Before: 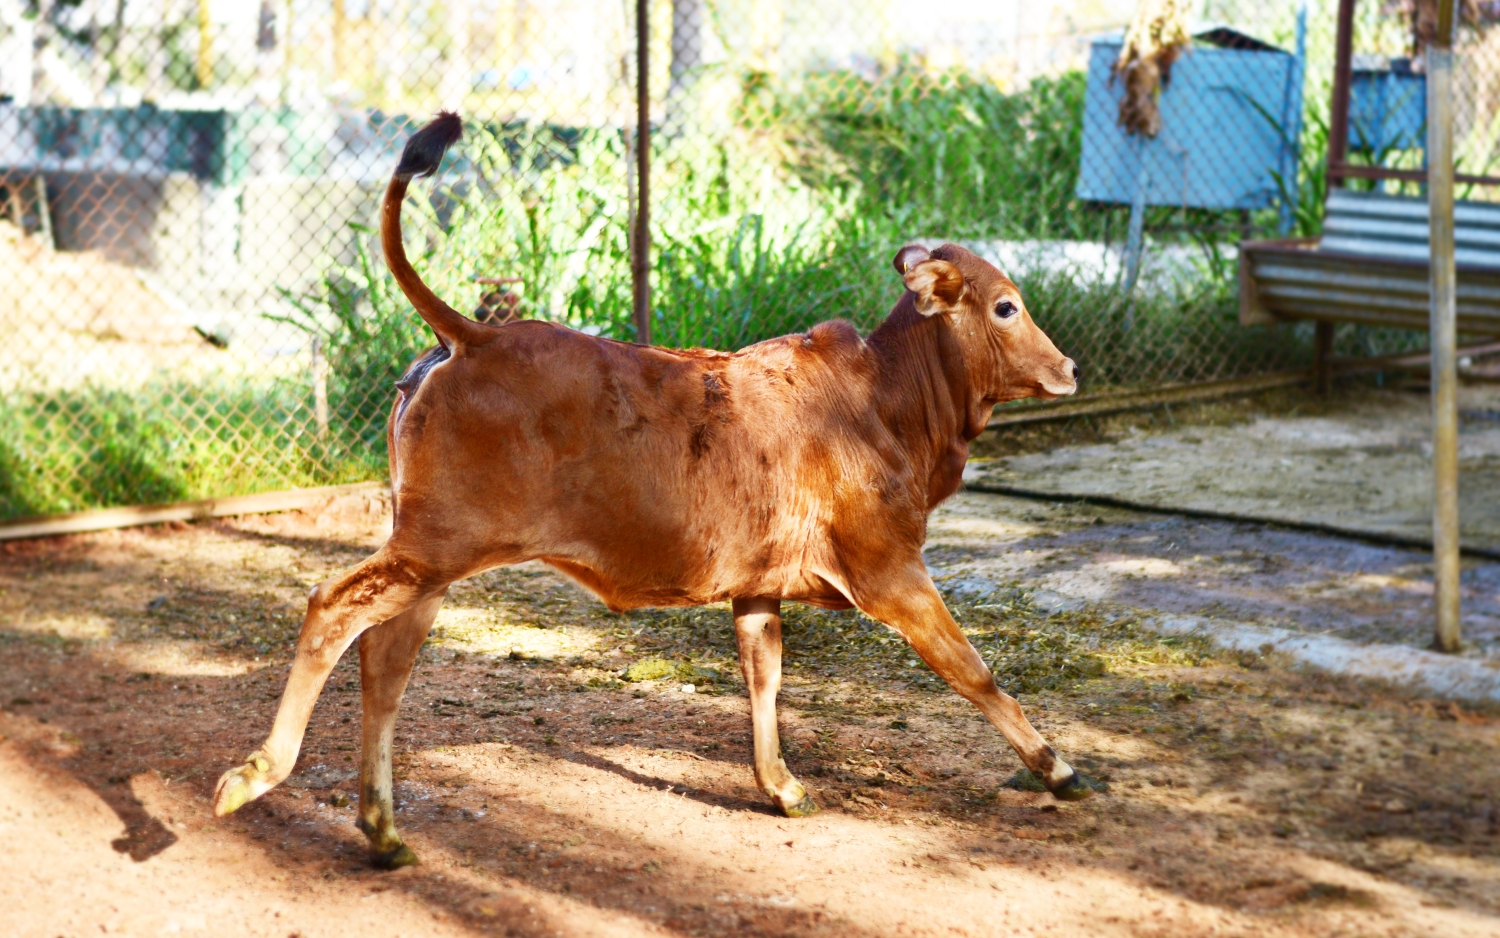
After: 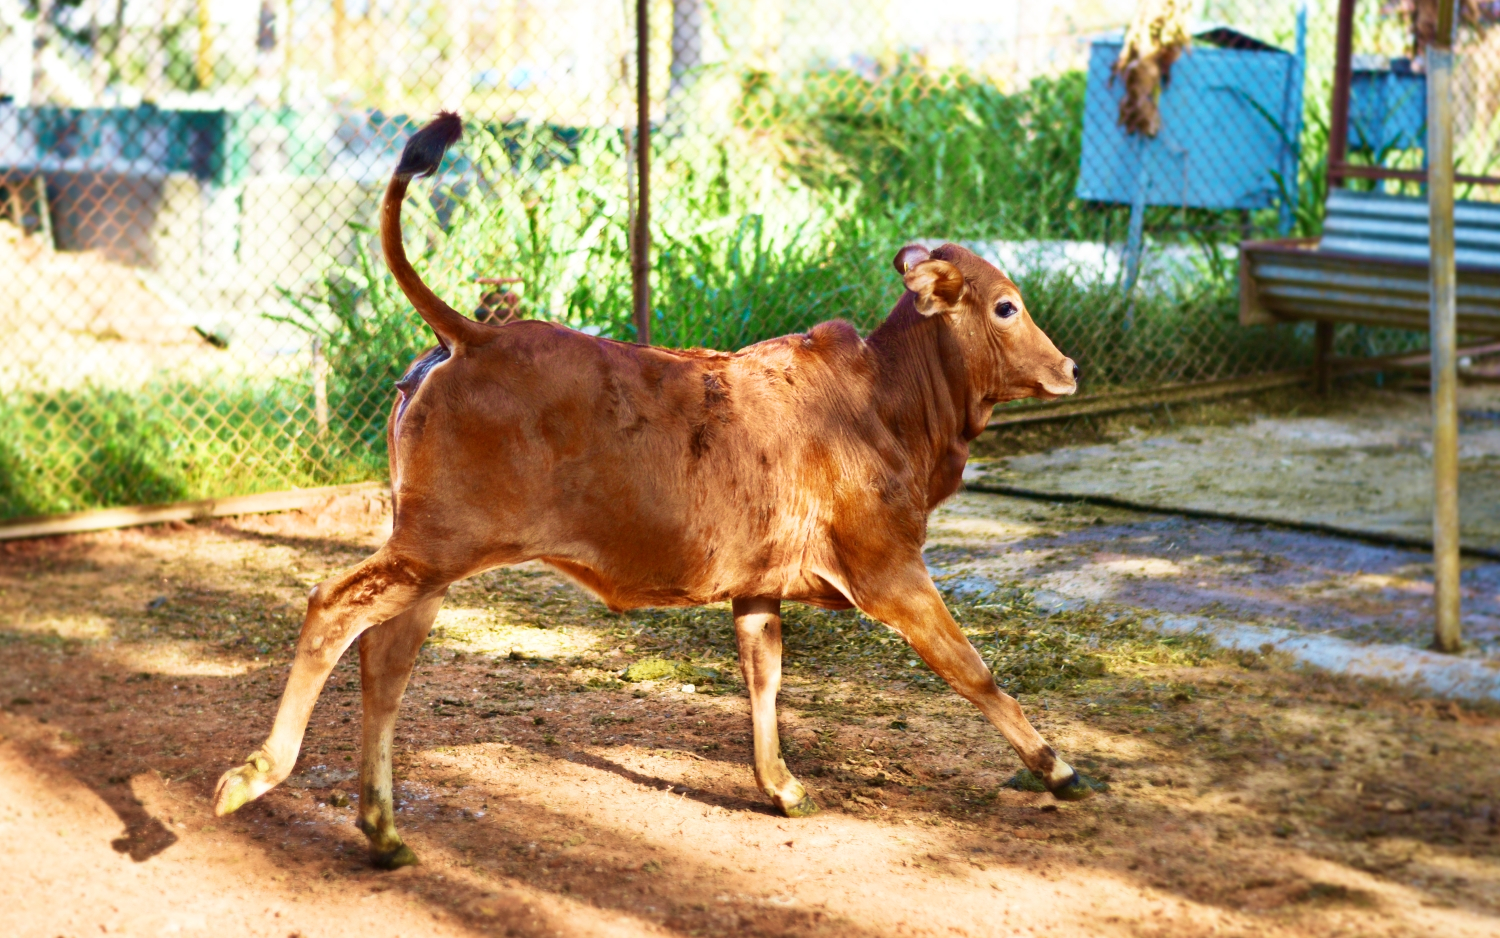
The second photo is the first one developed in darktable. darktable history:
velvia: strength 44.7%
